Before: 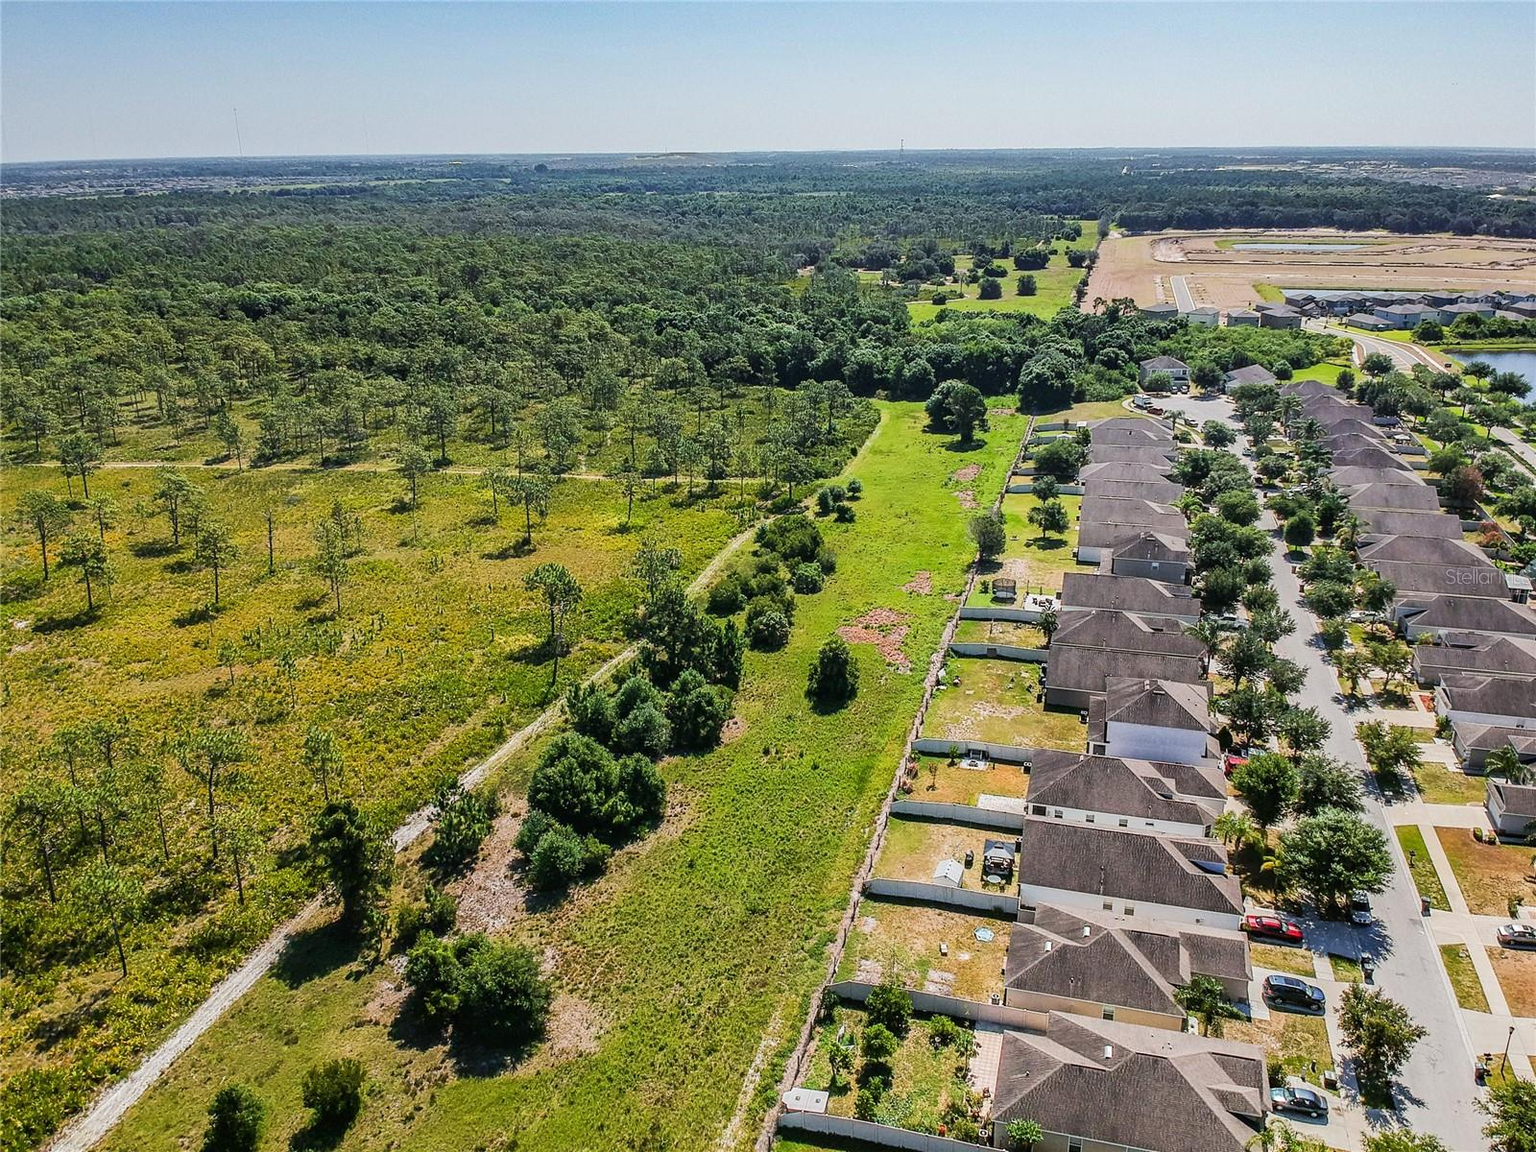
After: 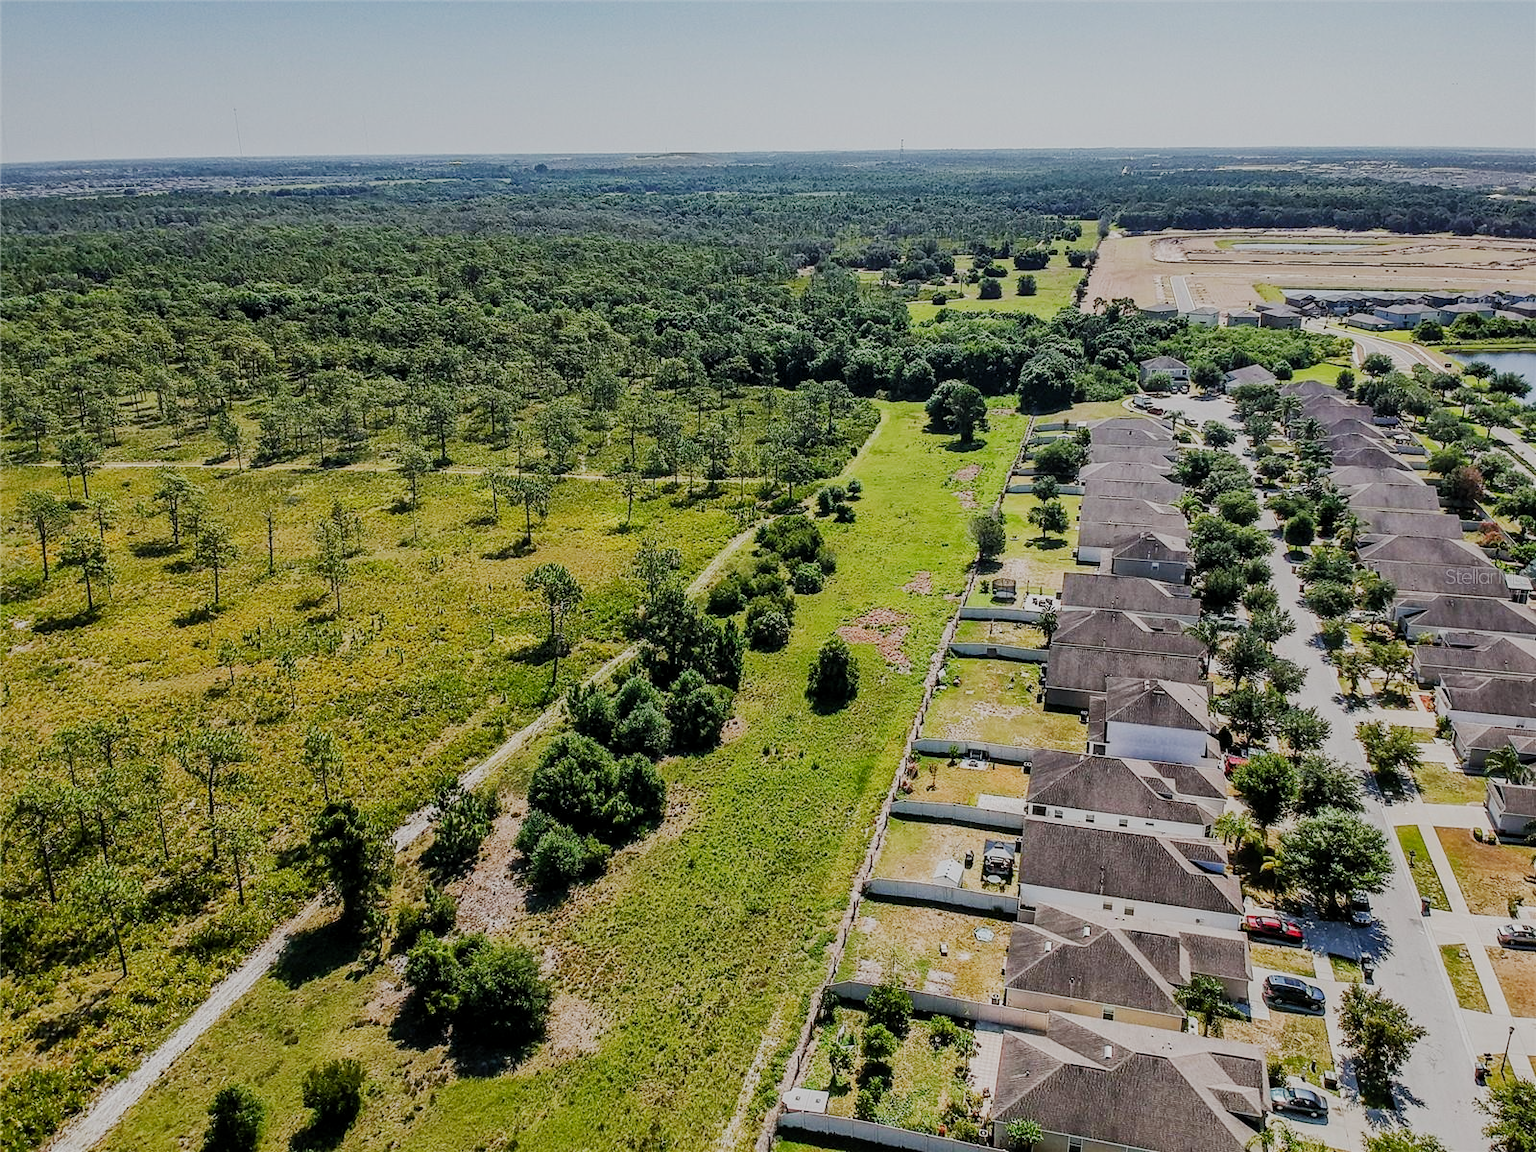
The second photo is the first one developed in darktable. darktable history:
local contrast: mode bilateral grid, contrast 19, coarseness 51, detail 119%, midtone range 0.2
filmic rgb: black relative exposure -7.65 EV, white relative exposure 4.56 EV, hardness 3.61, preserve chrominance no, color science v5 (2021), contrast in shadows safe, contrast in highlights safe
